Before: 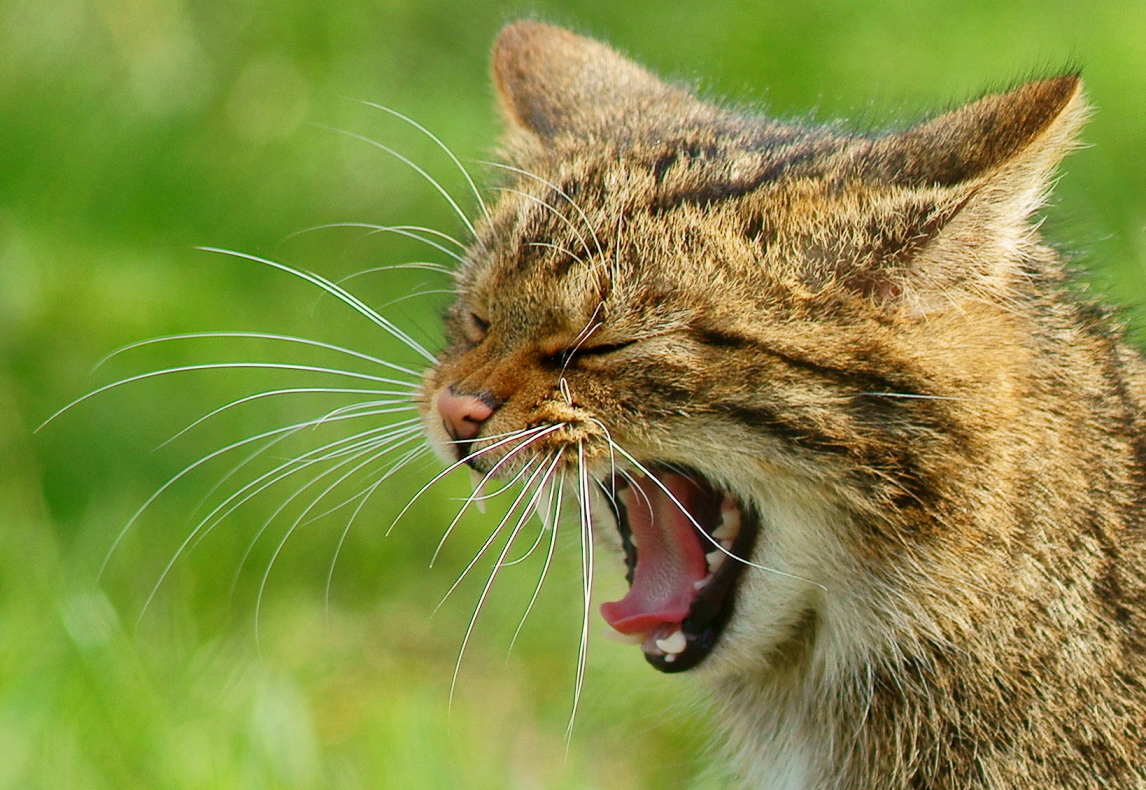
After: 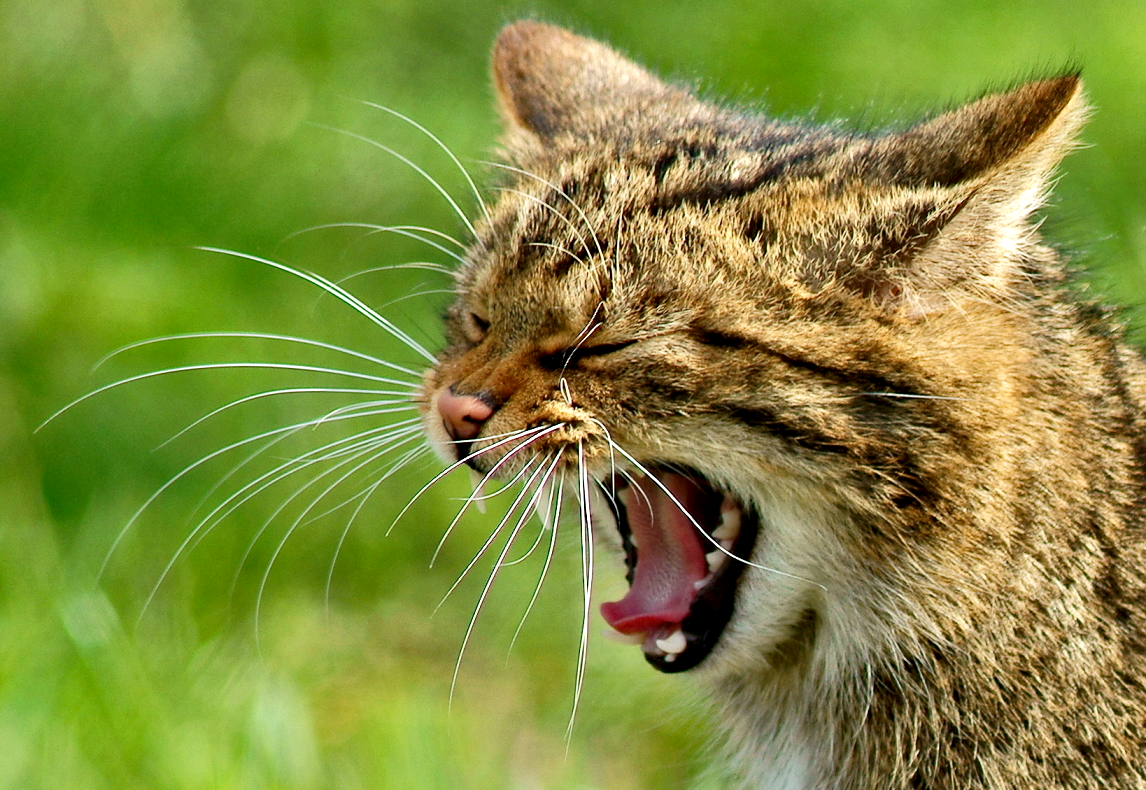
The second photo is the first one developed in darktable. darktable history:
haze removal: compatibility mode true, adaptive false
contrast equalizer: y [[0.513, 0.565, 0.608, 0.562, 0.512, 0.5], [0.5 ×6], [0.5, 0.5, 0.5, 0.528, 0.598, 0.658], [0 ×6], [0 ×6]]
